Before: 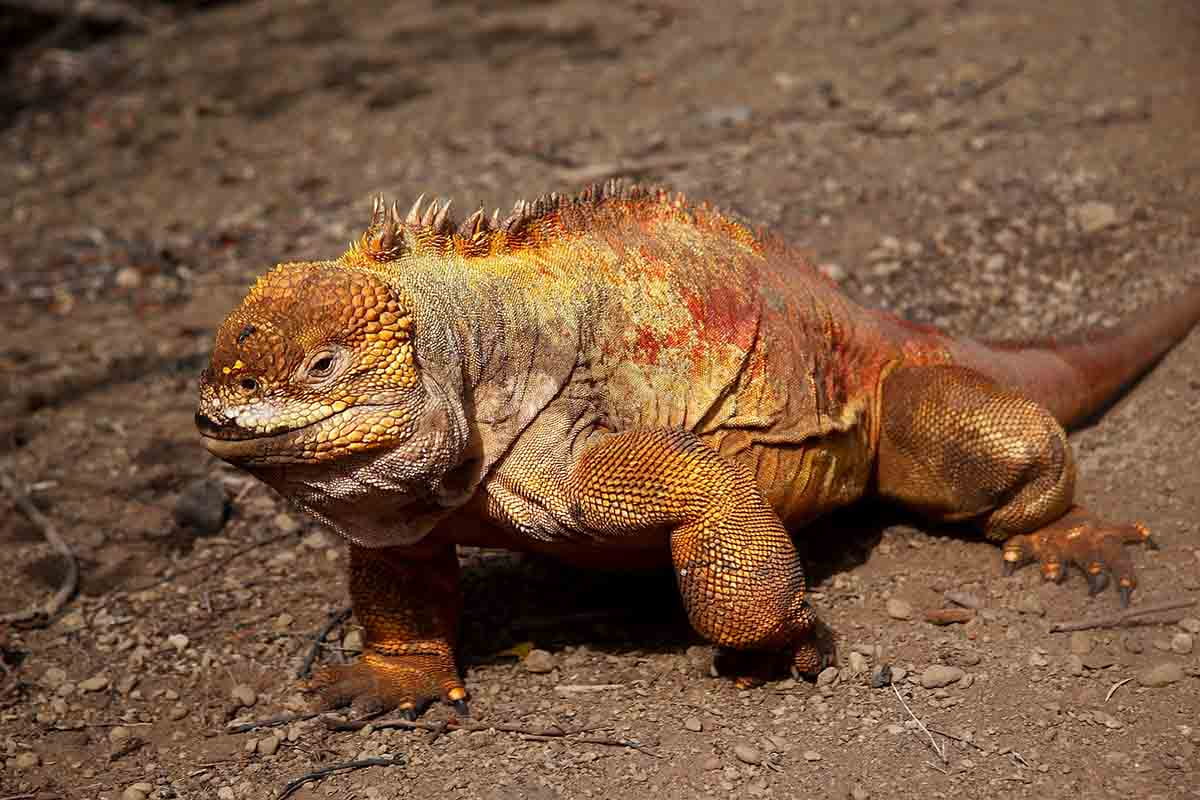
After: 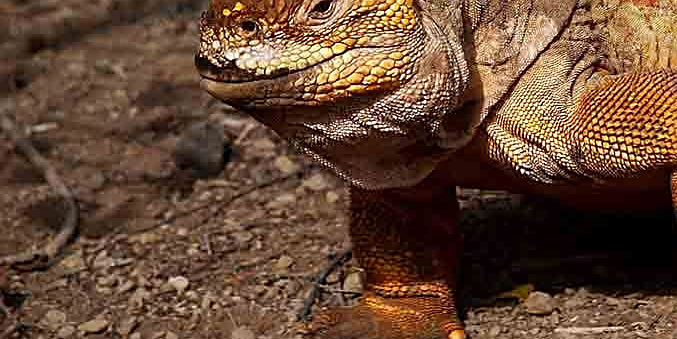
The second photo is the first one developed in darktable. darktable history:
crop: top 44.797%, right 43.512%, bottom 12.774%
sharpen: on, module defaults
